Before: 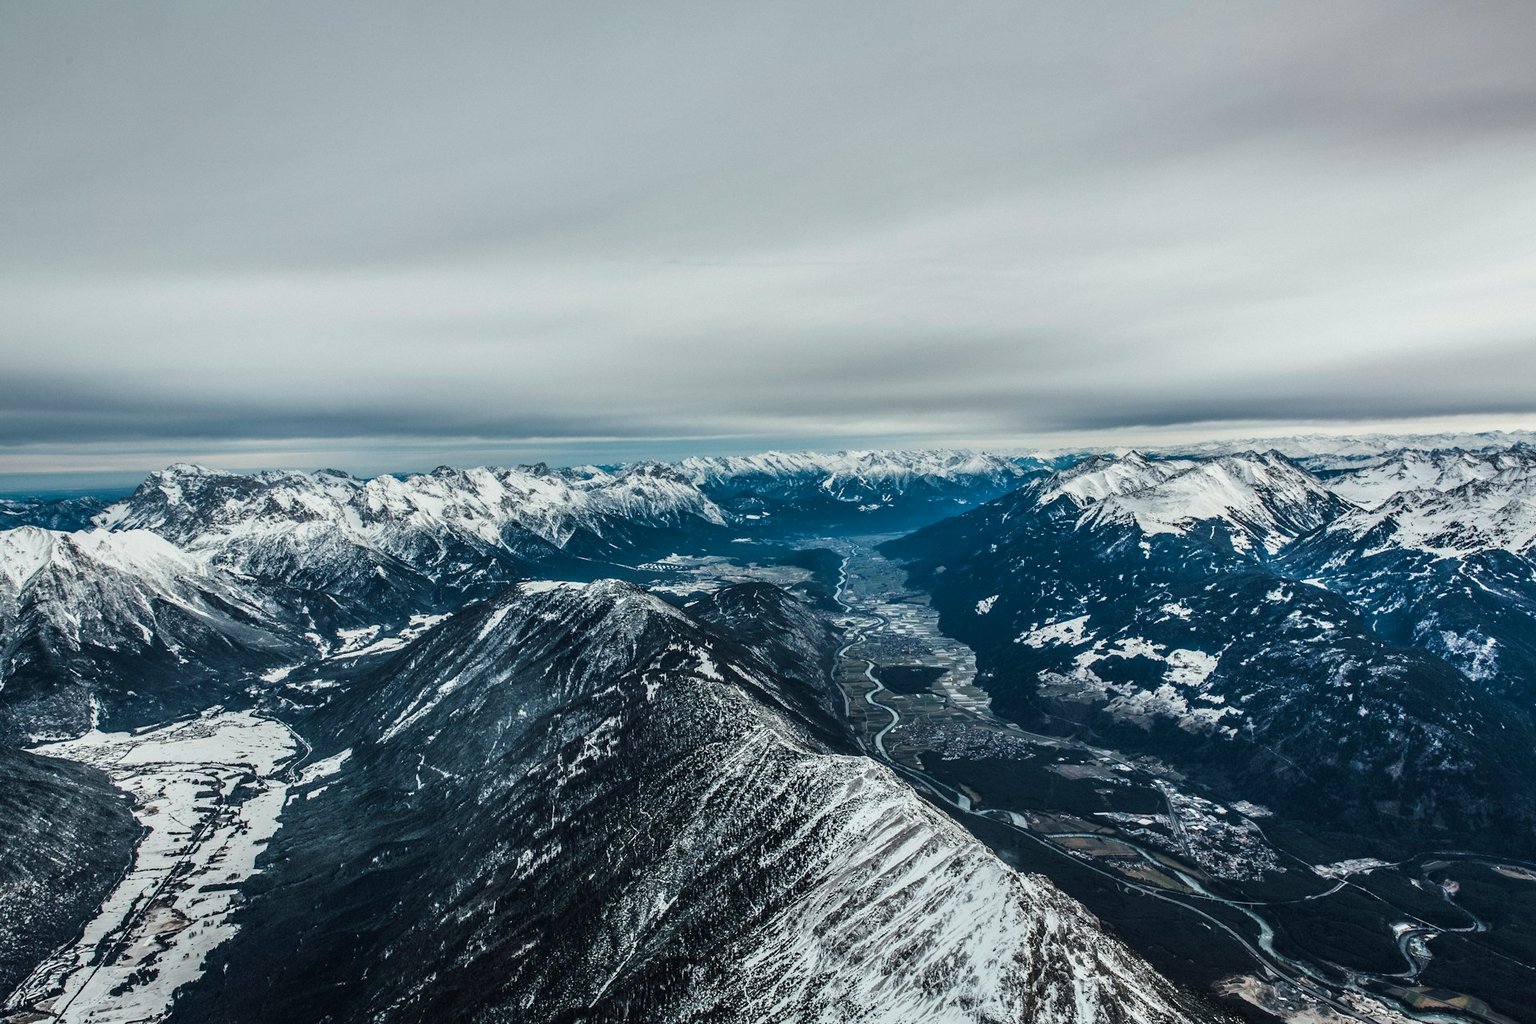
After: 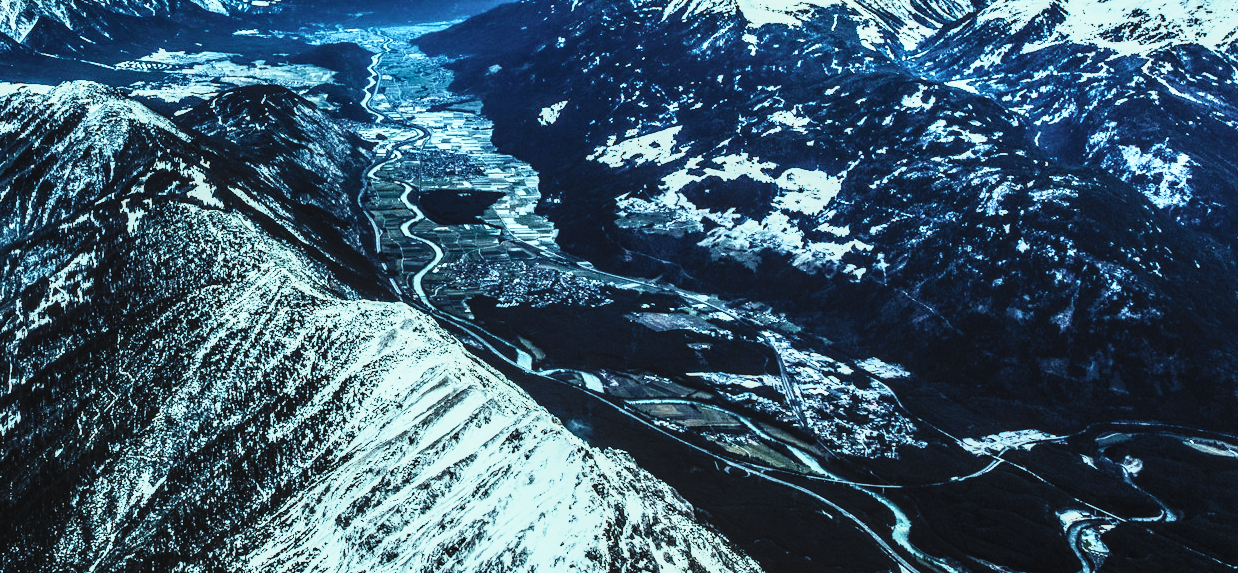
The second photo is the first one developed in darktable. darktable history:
color balance: mode lift, gamma, gain (sRGB), lift [0.997, 0.979, 1.021, 1.011], gamma [1, 1.084, 0.916, 0.998], gain [1, 0.87, 1.13, 1.101], contrast 4.55%, contrast fulcrum 38.24%, output saturation 104.09%
velvia: on, module defaults
local contrast: on, module defaults
sigmoid: contrast 2, skew -0.2, preserve hue 0%, red attenuation 0.1, red rotation 0.035, green attenuation 0.1, green rotation -0.017, blue attenuation 0.15, blue rotation -0.052, base primaries Rec2020
contrast brightness saturation: contrast 0.39, brightness 0.53
crop and rotate: left 35.509%, top 50.238%, bottom 4.934%
haze removal: compatibility mode true, adaptive false
